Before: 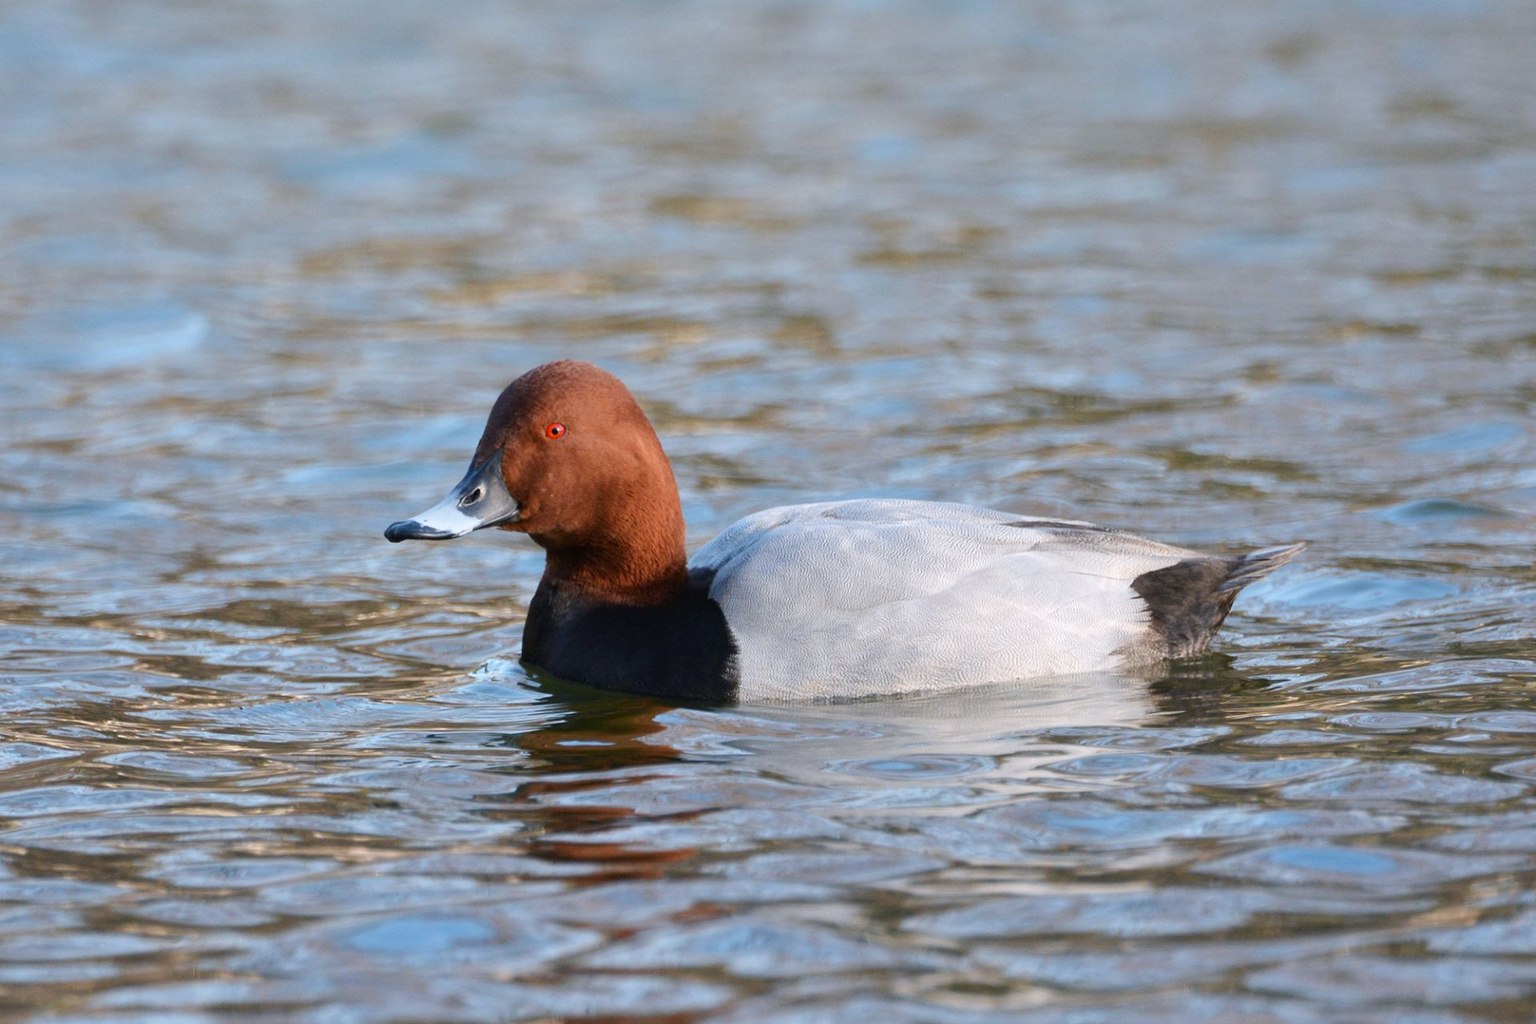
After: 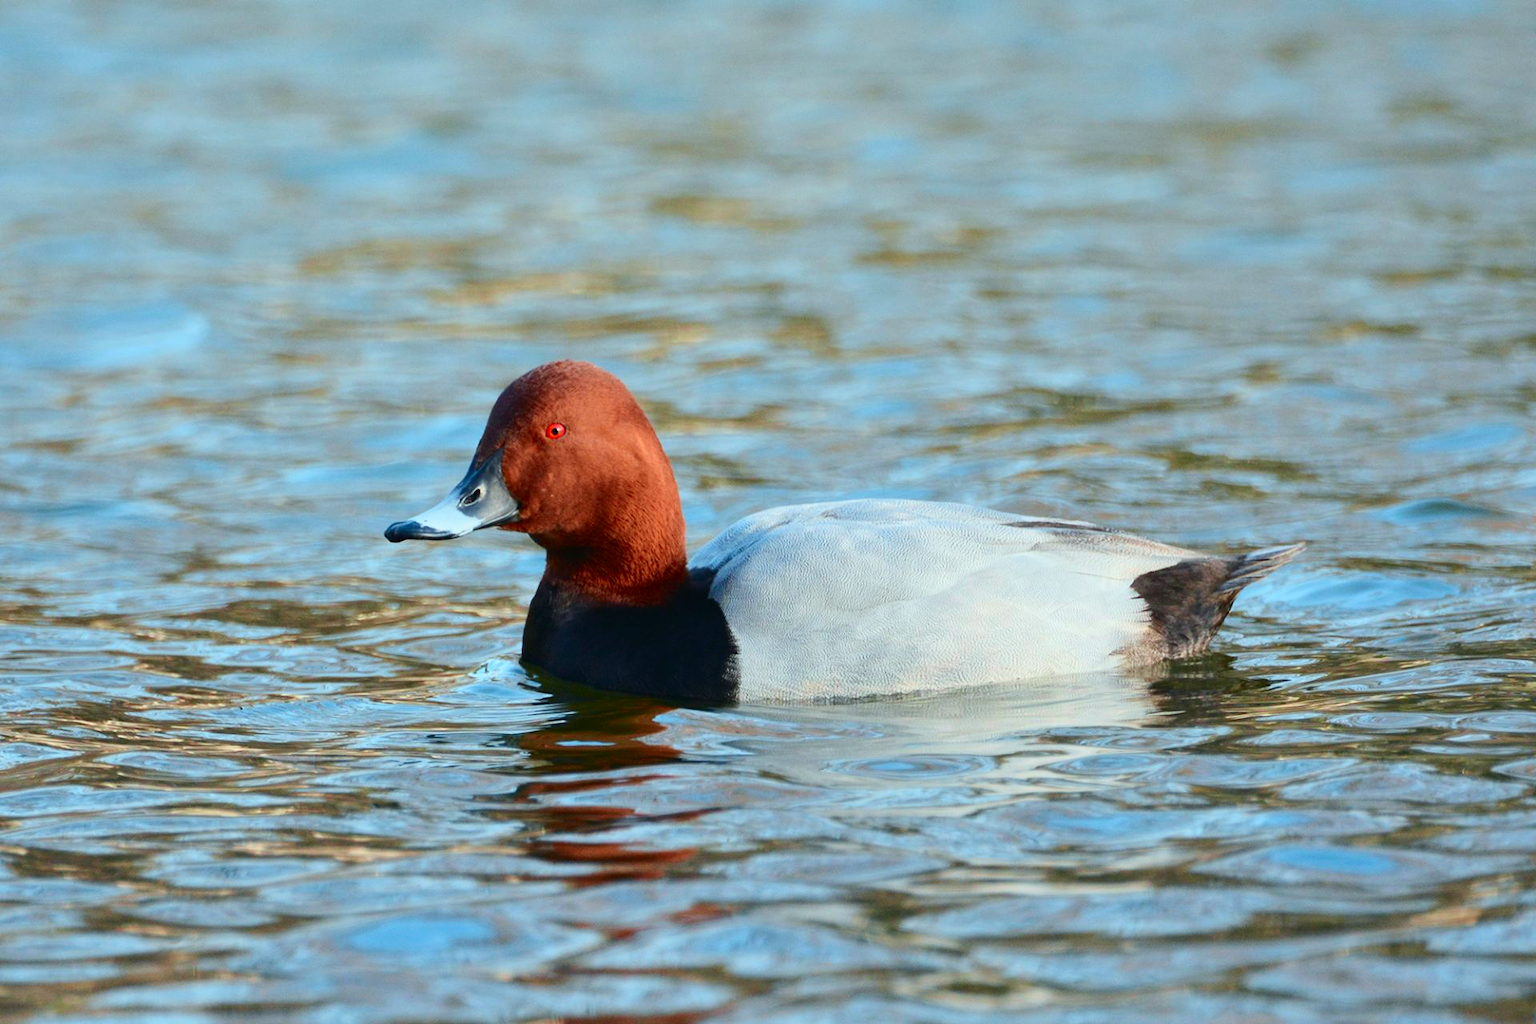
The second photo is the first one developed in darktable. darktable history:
tone curve: curves: ch0 [(0, 0.011) (0.139, 0.106) (0.295, 0.271) (0.499, 0.523) (0.739, 0.782) (0.857, 0.879) (1, 0.967)]; ch1 [(0, 0) (0.291, 0.229) (0.394, 0.365) (0.469, 0.456) (0.507, 0.504) (0.527, 0.546) (0.571, 0.614) (0.725, 0.779) (1, 1)]; ch2 [(0, 0) (0.125, 0.089) (0.35, 0.317) (0.437, 0.42) (0.502, 0.499) (0.537, 0.551) (0.613, 0.636) (1, 1)], color space Lab, independent channels, preserve colors none
color correction: highlights a* -8, highlights b* 3.1
